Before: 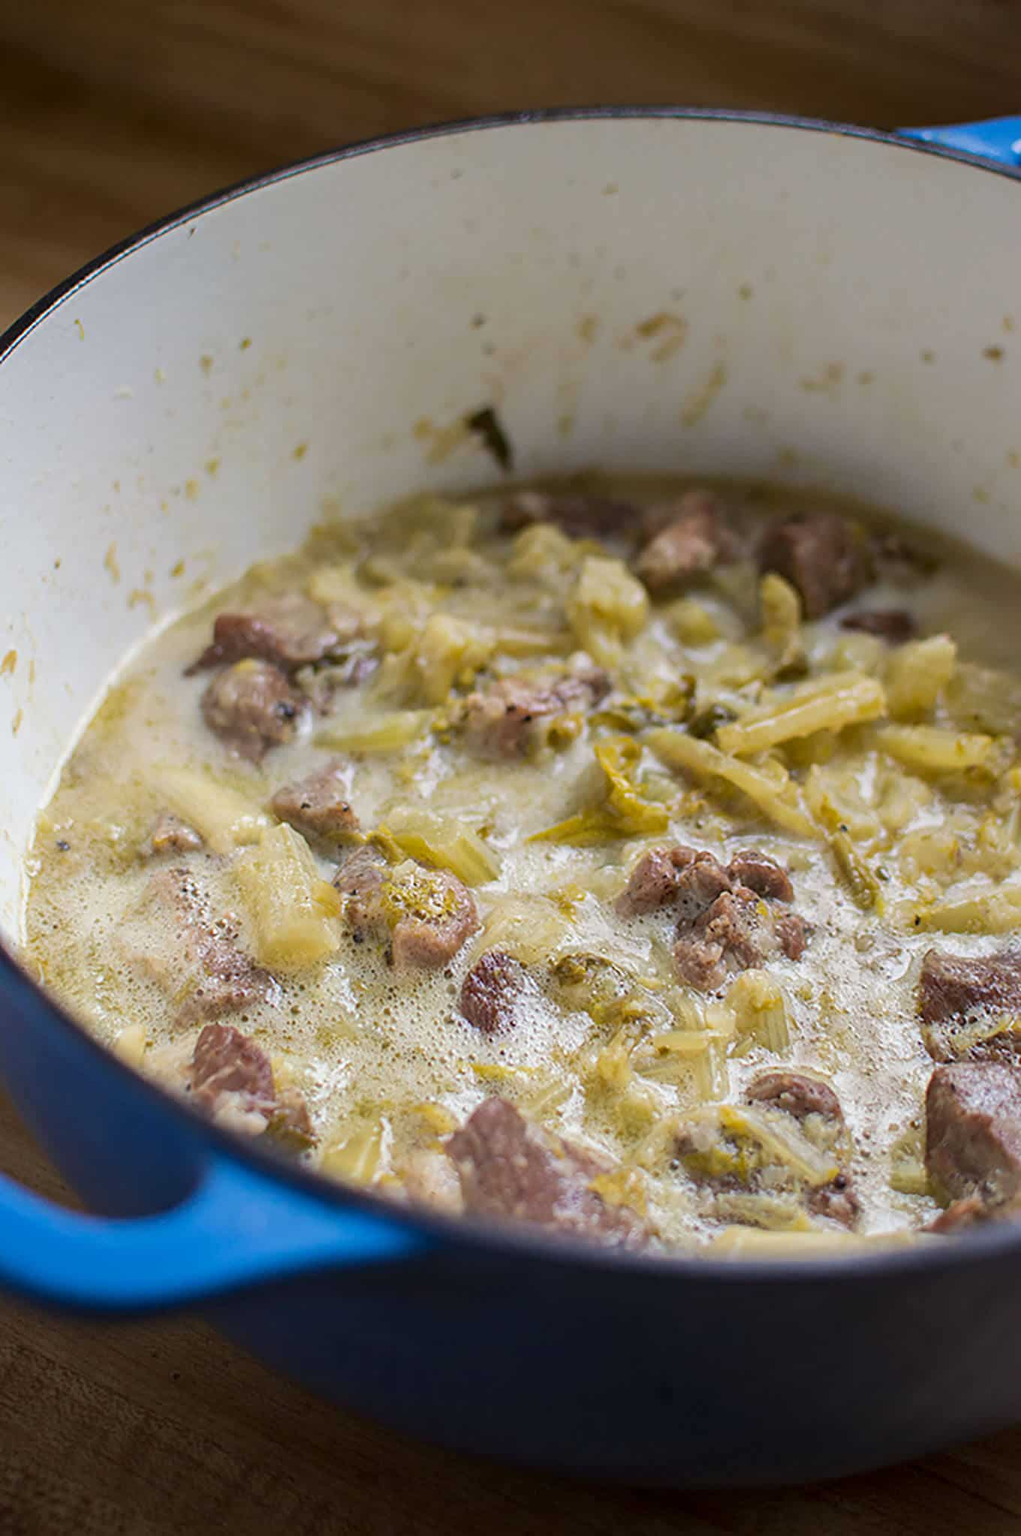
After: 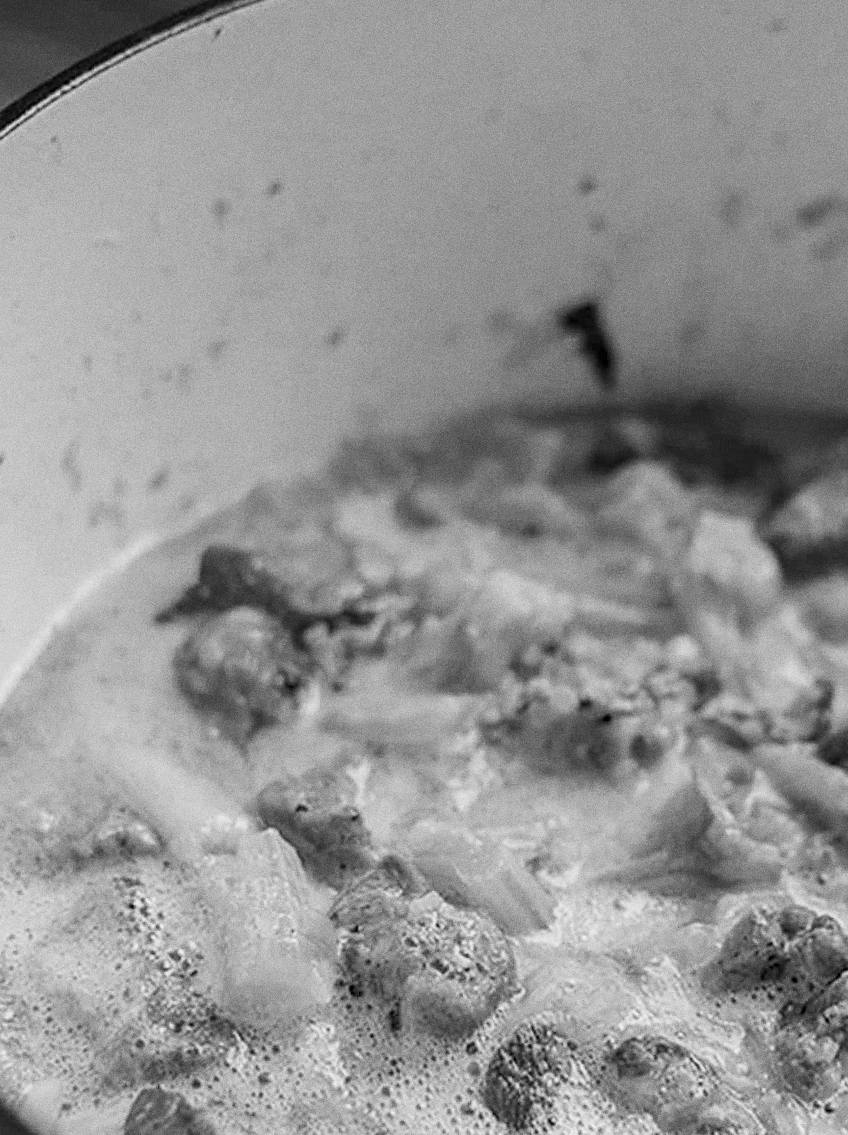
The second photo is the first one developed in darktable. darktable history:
monochrome: a -3.63, b -0.465
filmic rgb: black relative exposure -14.19 EV, white relative exposure 3.39 EV, hardness 7.89, preserve chrominance max RGB
grain: coarseness 8.68 ISO, strength 31.94%
color zones: curves: ch1 [(0, 0.513) (0.143, 0.524) (0.286, 0.511) (0.429, 0.506) (0.571, 0.503) (0.714, 0.503) (0.857, 0.508) (1, 0.513)]
crop and rotate: angle -4.99°, left 2.122%, top 6.945%, right 27.566%, bottom 30.519%
local contrast: on, module defaults
